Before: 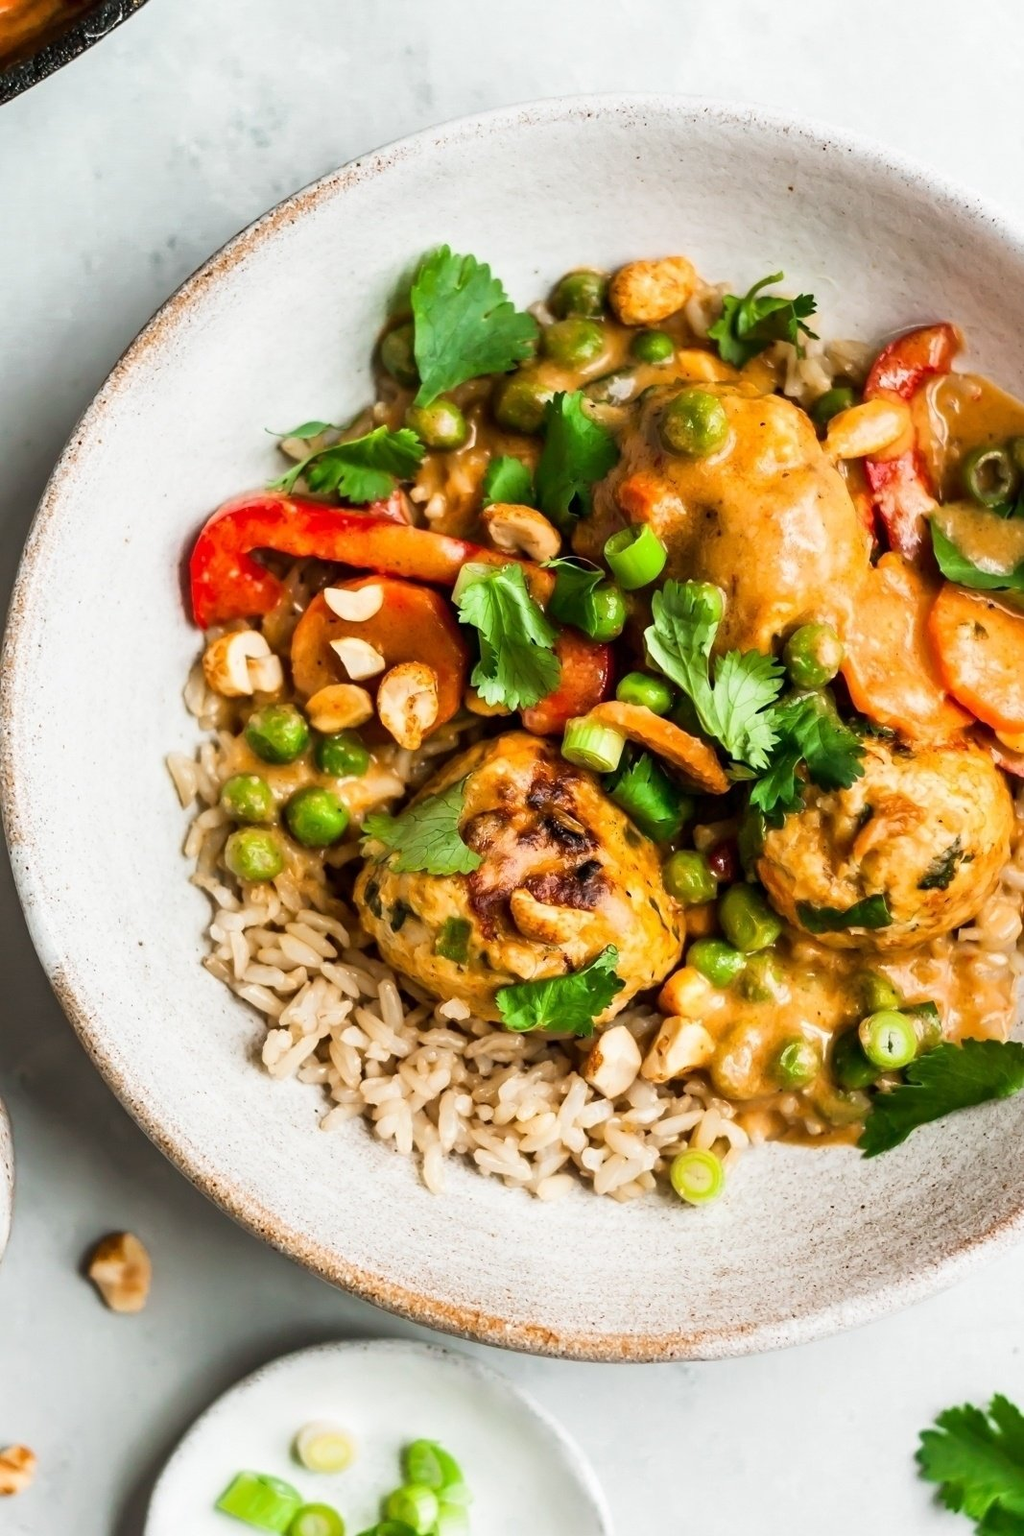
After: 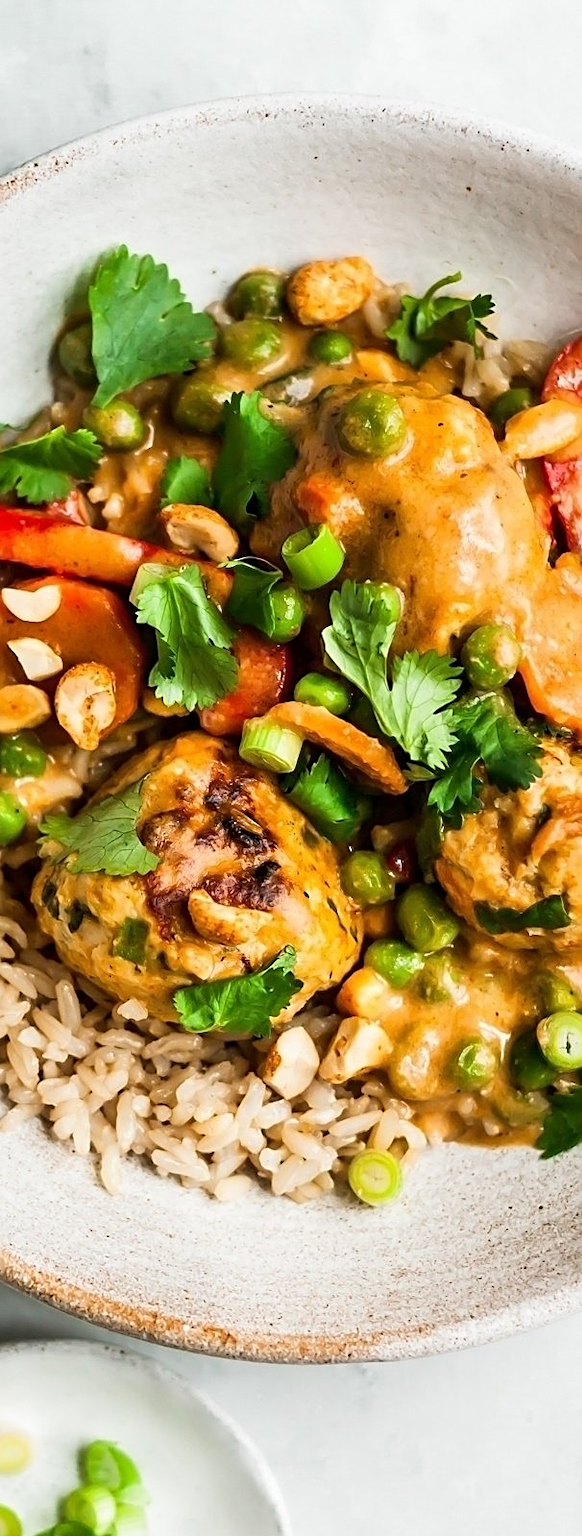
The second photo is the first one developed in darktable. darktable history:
crop: left 31.533%, top 0.002%, right 11.636%
sharpen: on, module defaults
